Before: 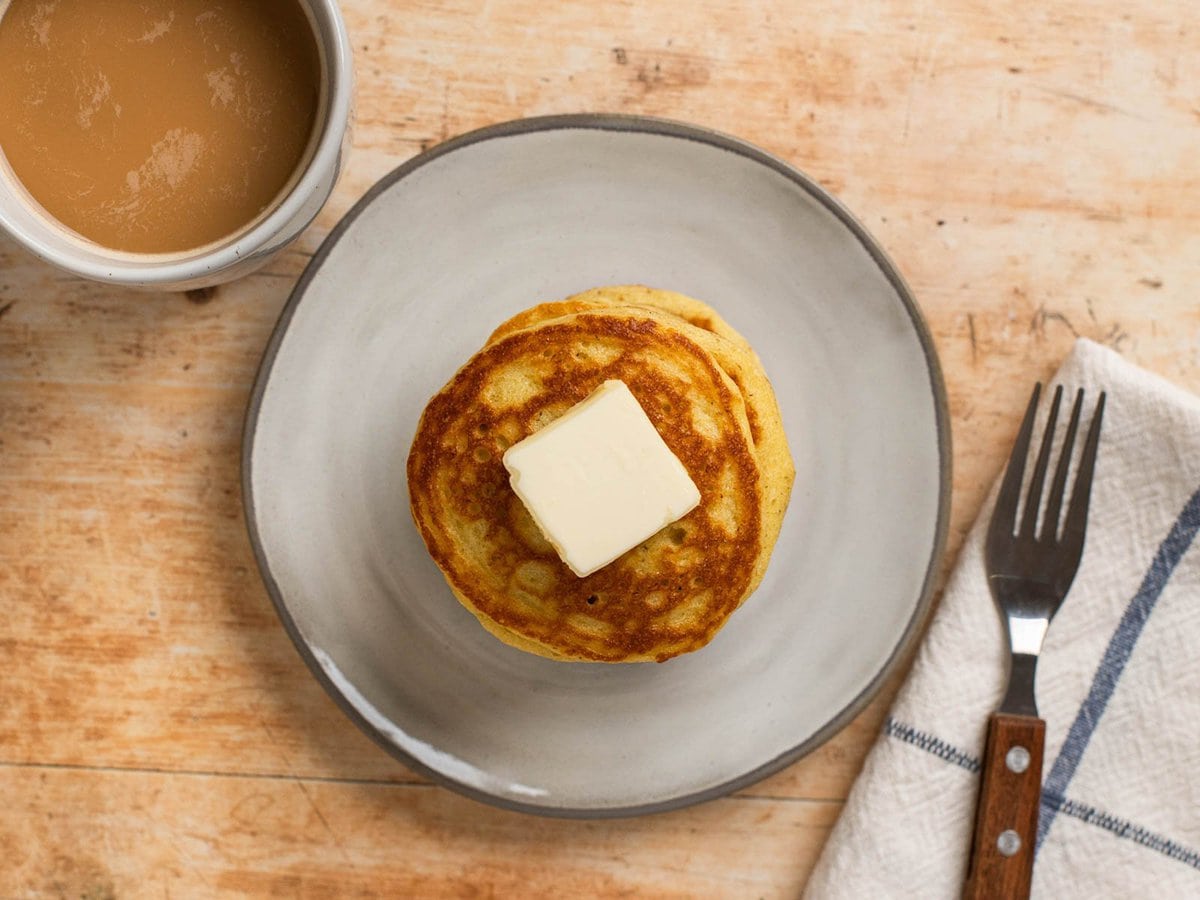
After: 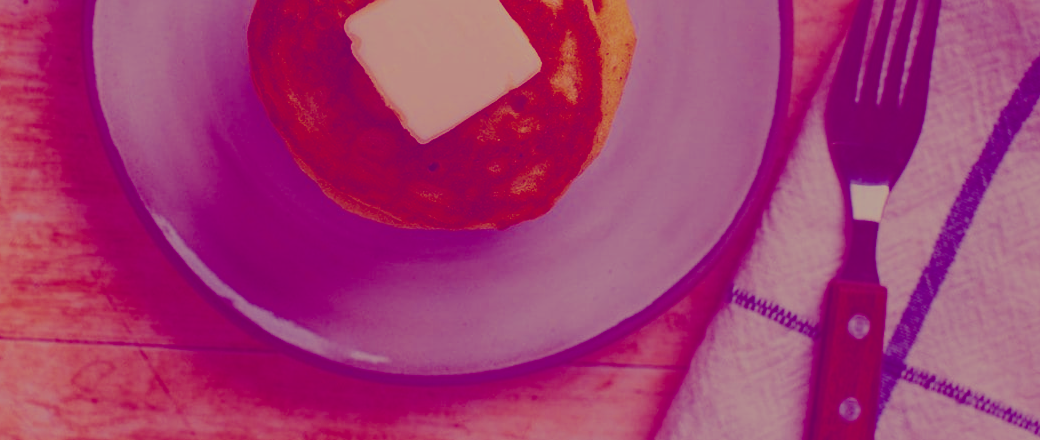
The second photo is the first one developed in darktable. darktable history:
crop and rotate: left 13.306%, top 48.129%, bottom 2.928%
white balance: red 0.948, green 1.02, blue 1.176
filmic rgb: black relative exposure -16 EV, white relative exposure 8 EV, threshold 3 EV, hardness 4.17, latitude 50%, contrast 0.5, color science v5 (2021), contrast in shadows safe, contrast in highlights safe, enable highlight reconstruction true
color balance: mode lift, gamma, gain (sRGB), lift [1, 1, 0.101, 1]
color correction: highlights a* 15, highlights b* 31.55
exposure: black level correction -0.087, compensate highlight preservation false
